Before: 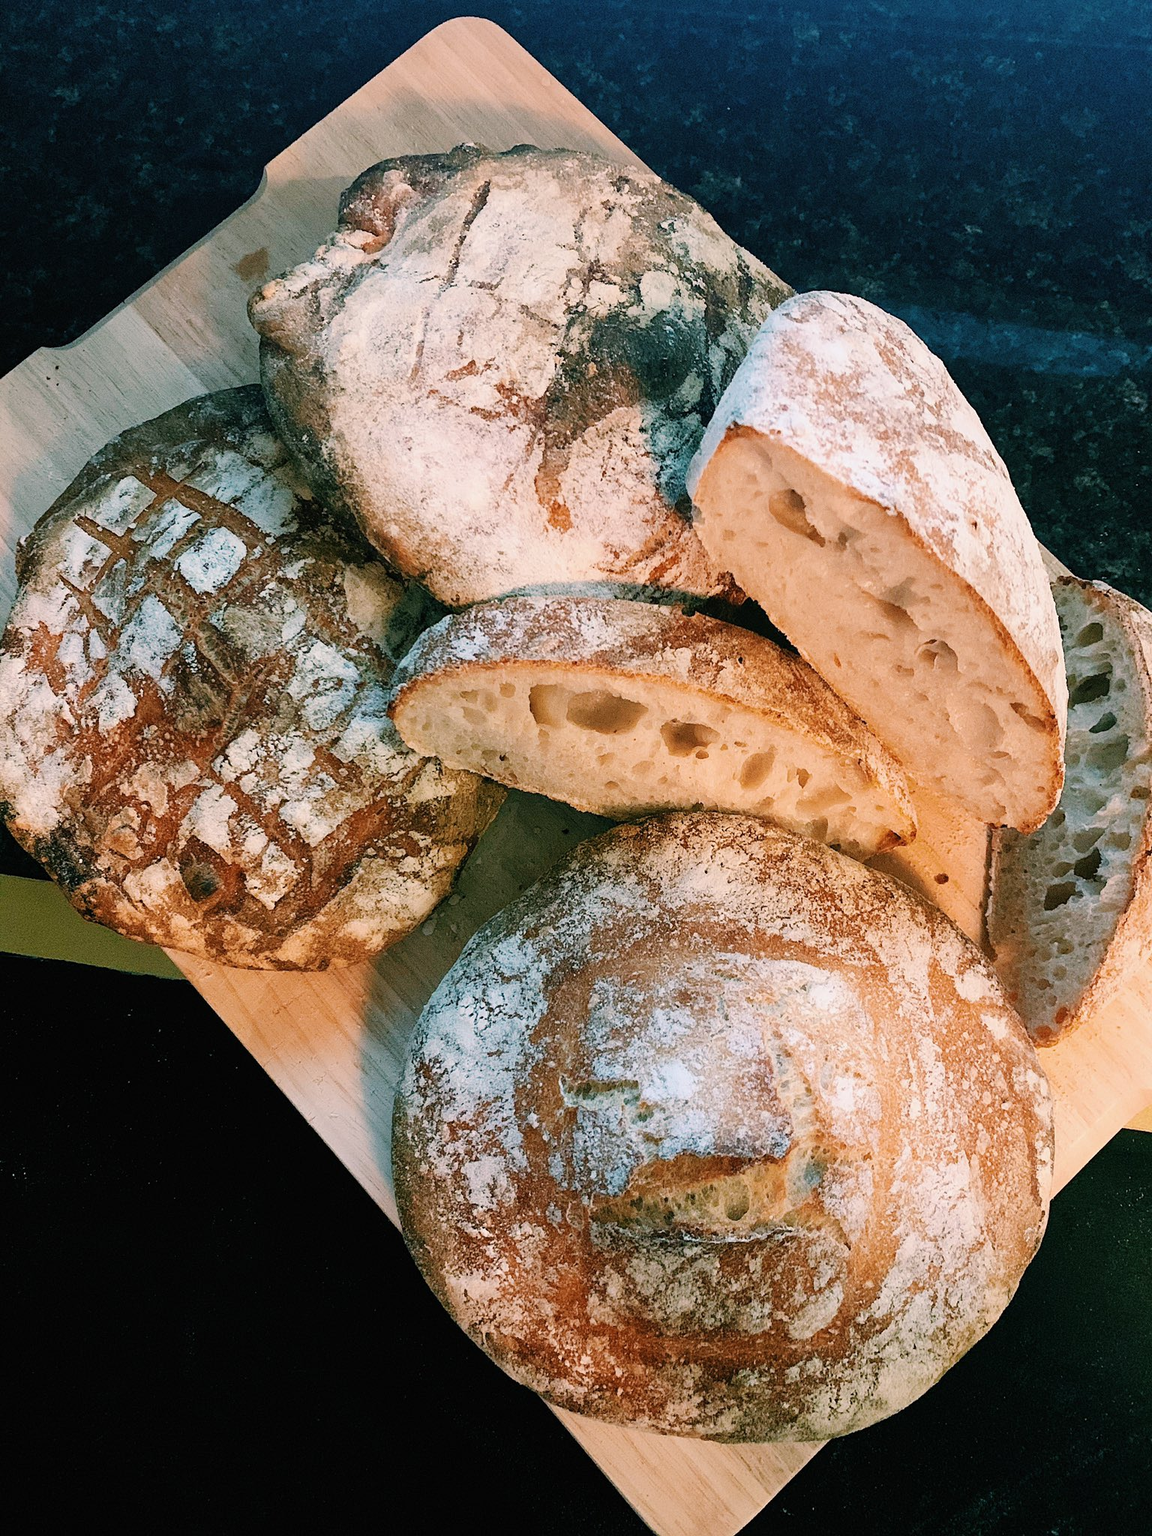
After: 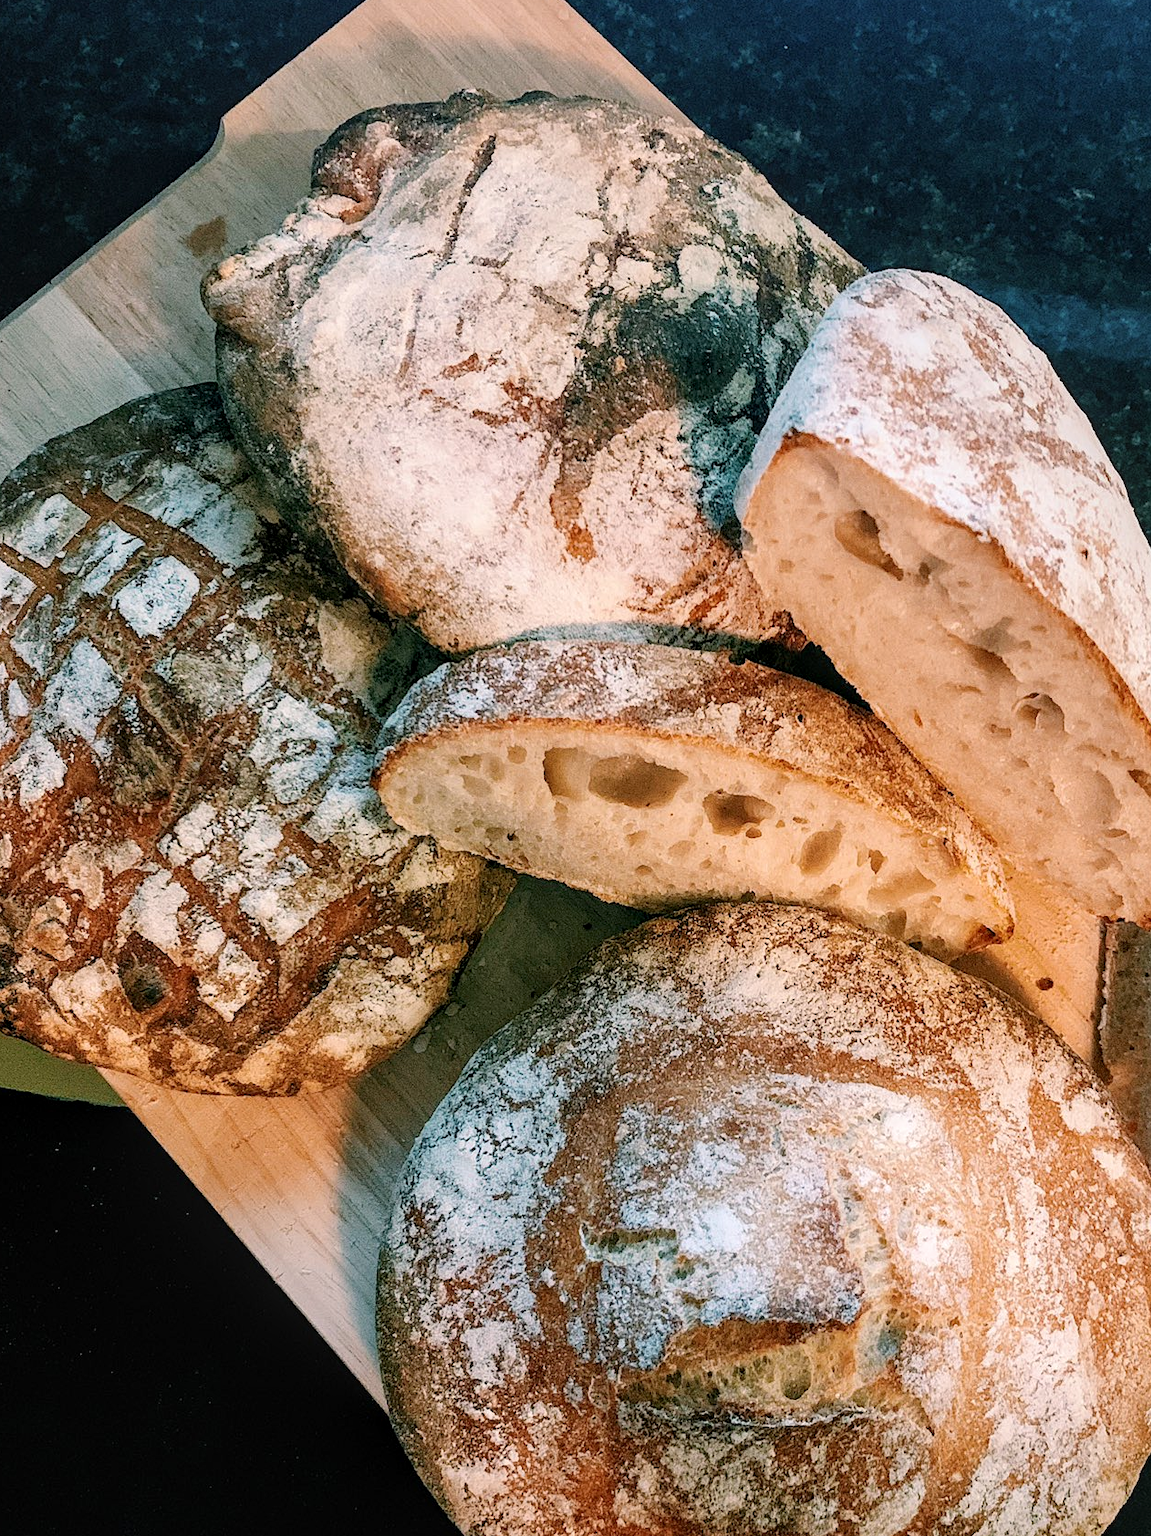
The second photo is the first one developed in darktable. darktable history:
local contrast: detail 130%
crop and rotate: left 7.196%, top 4.574%, right 10.605%, bottom 13.178%
